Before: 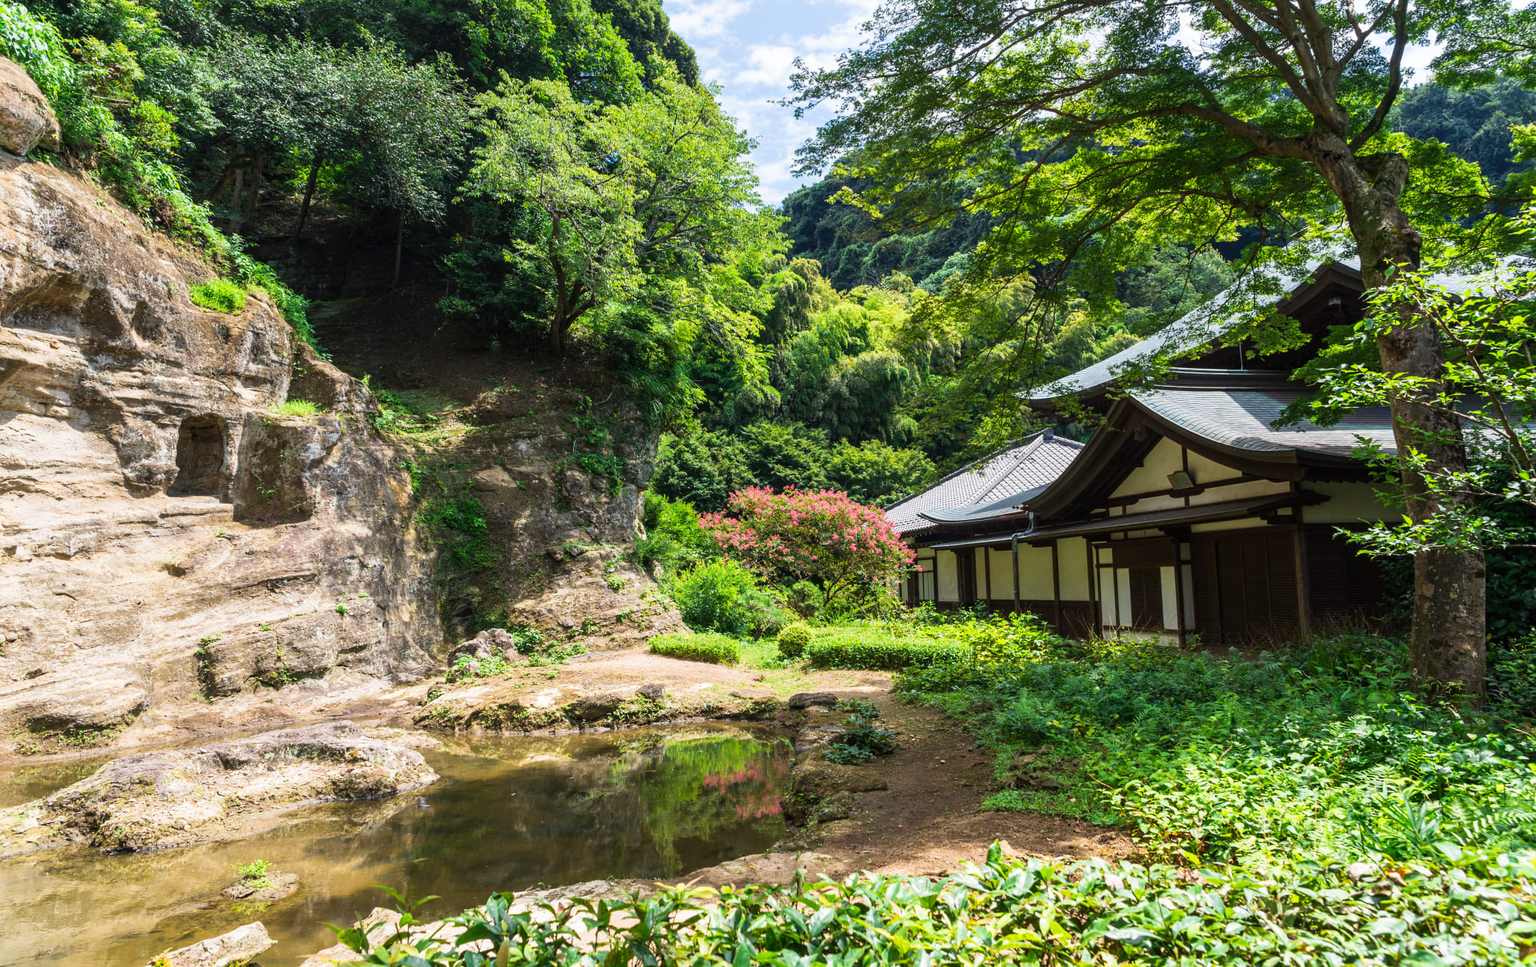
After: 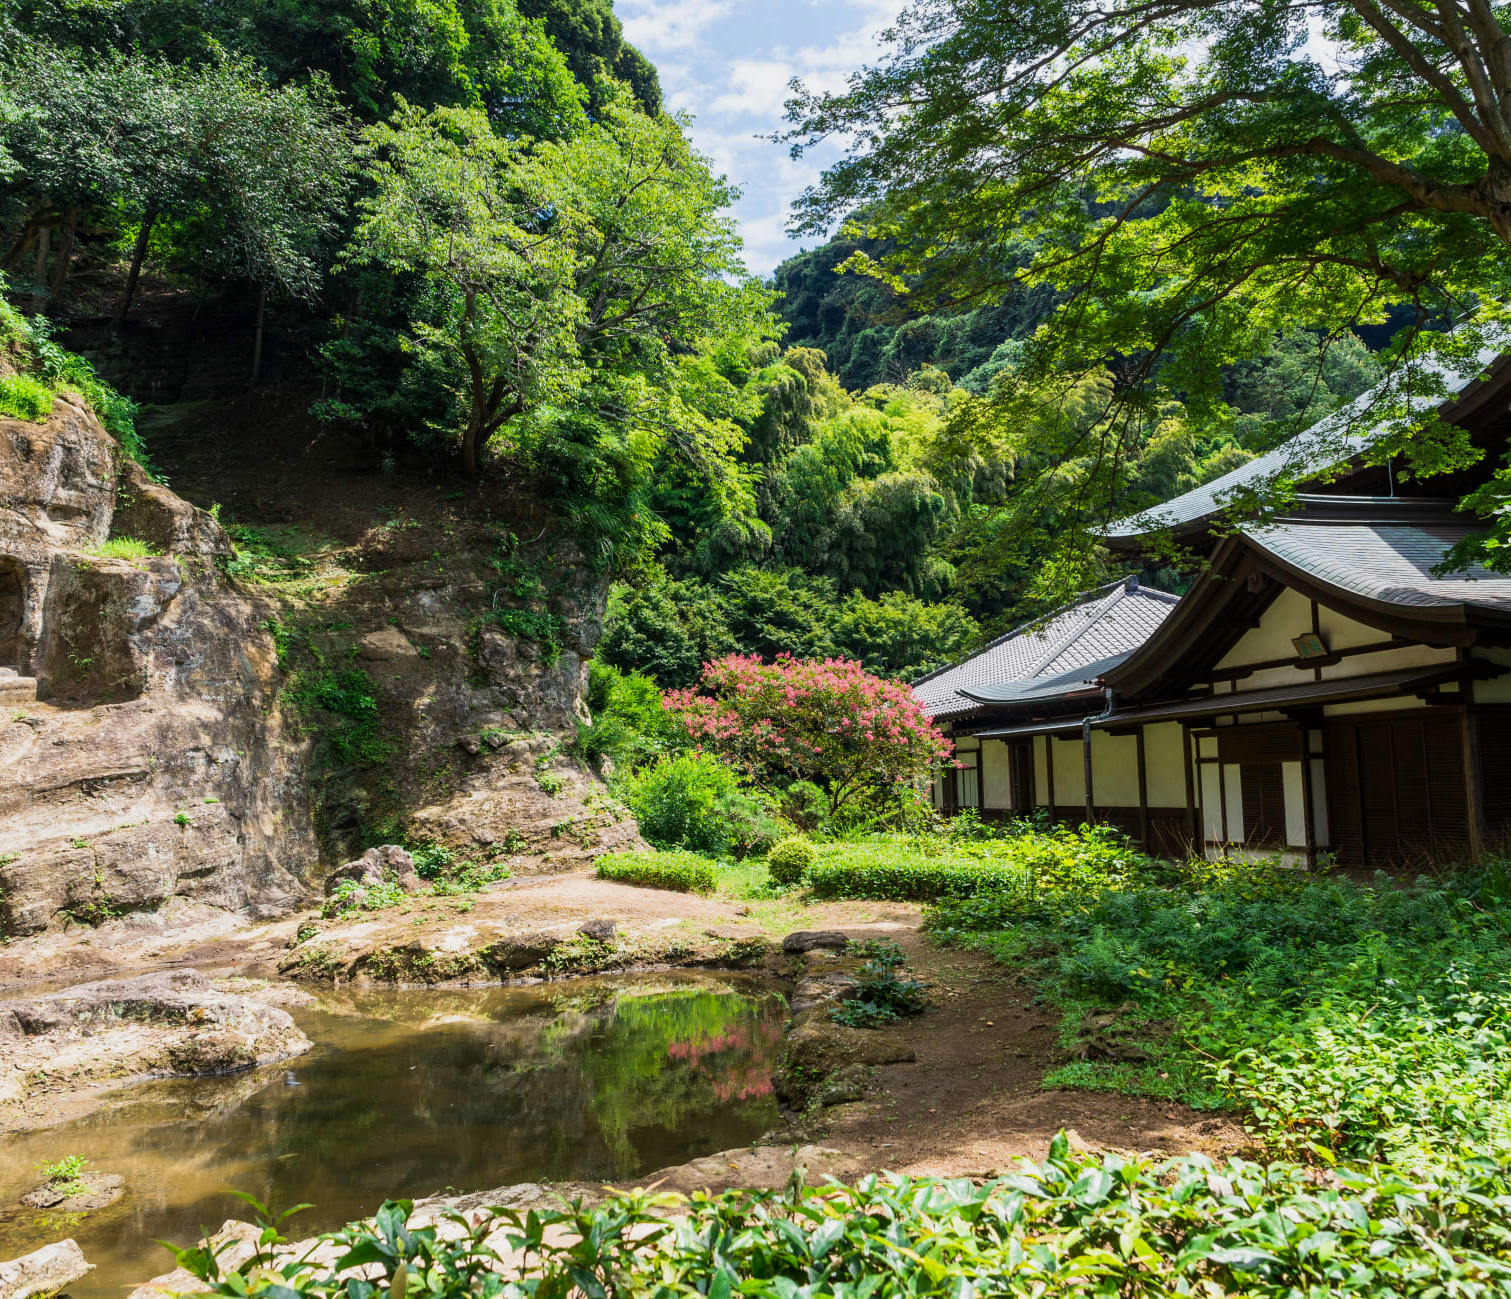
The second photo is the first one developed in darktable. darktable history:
crop: left 13.443%, right 13.31%
exposure: black level correction 0.001, exposure -0.2 EV, compensate highlight preservation false
